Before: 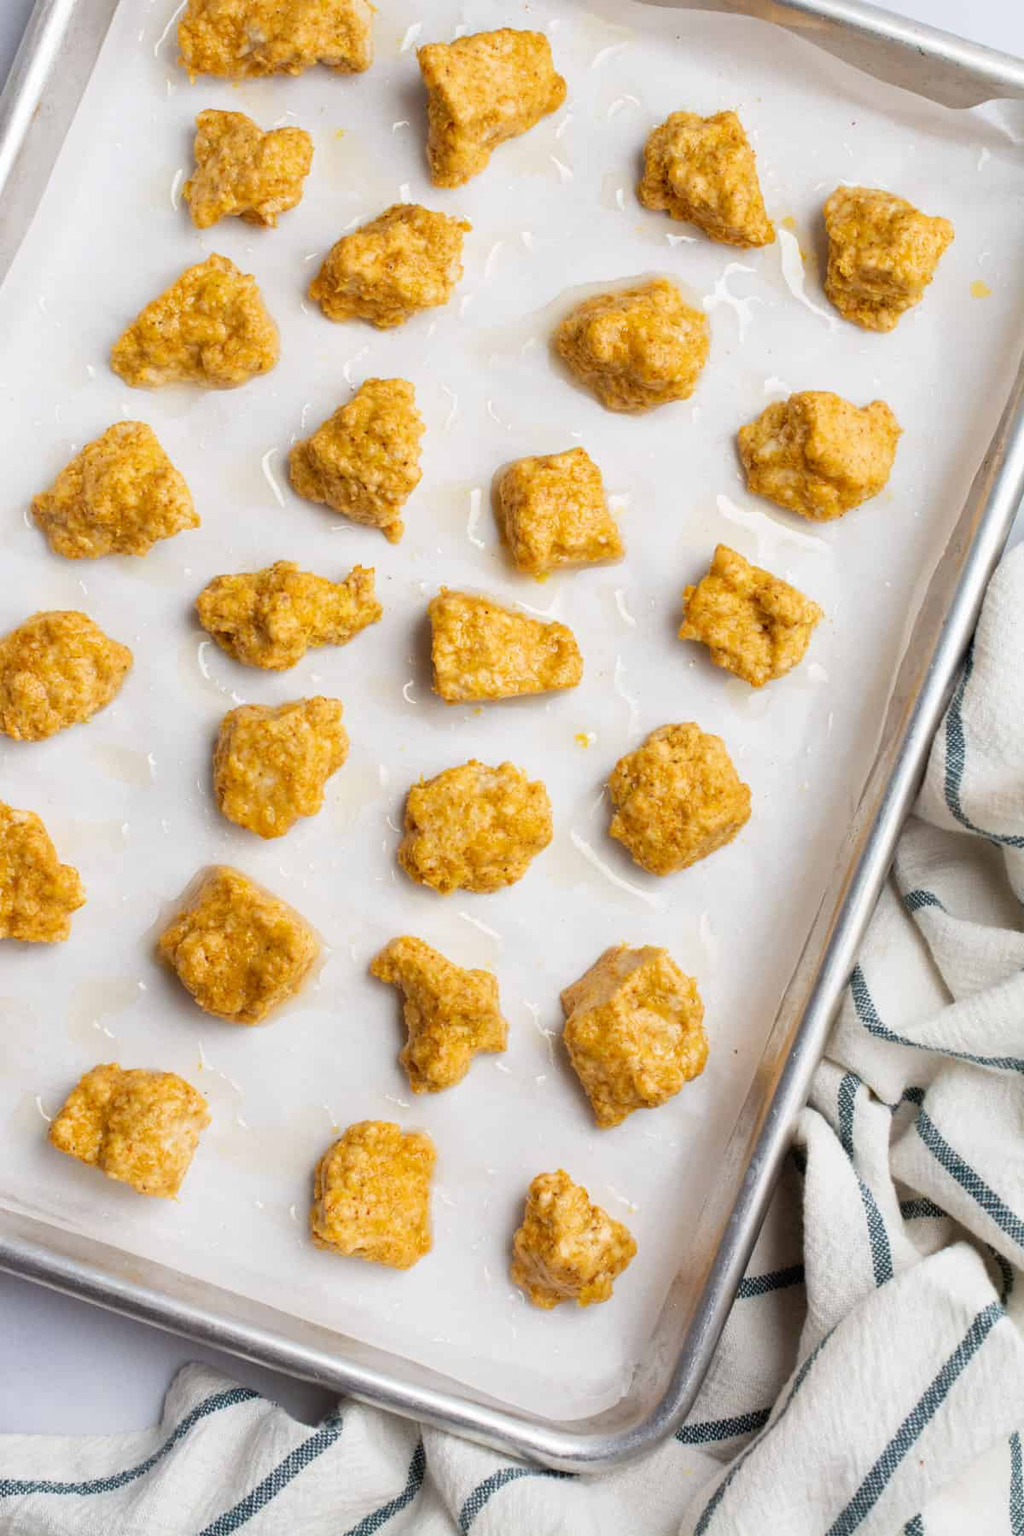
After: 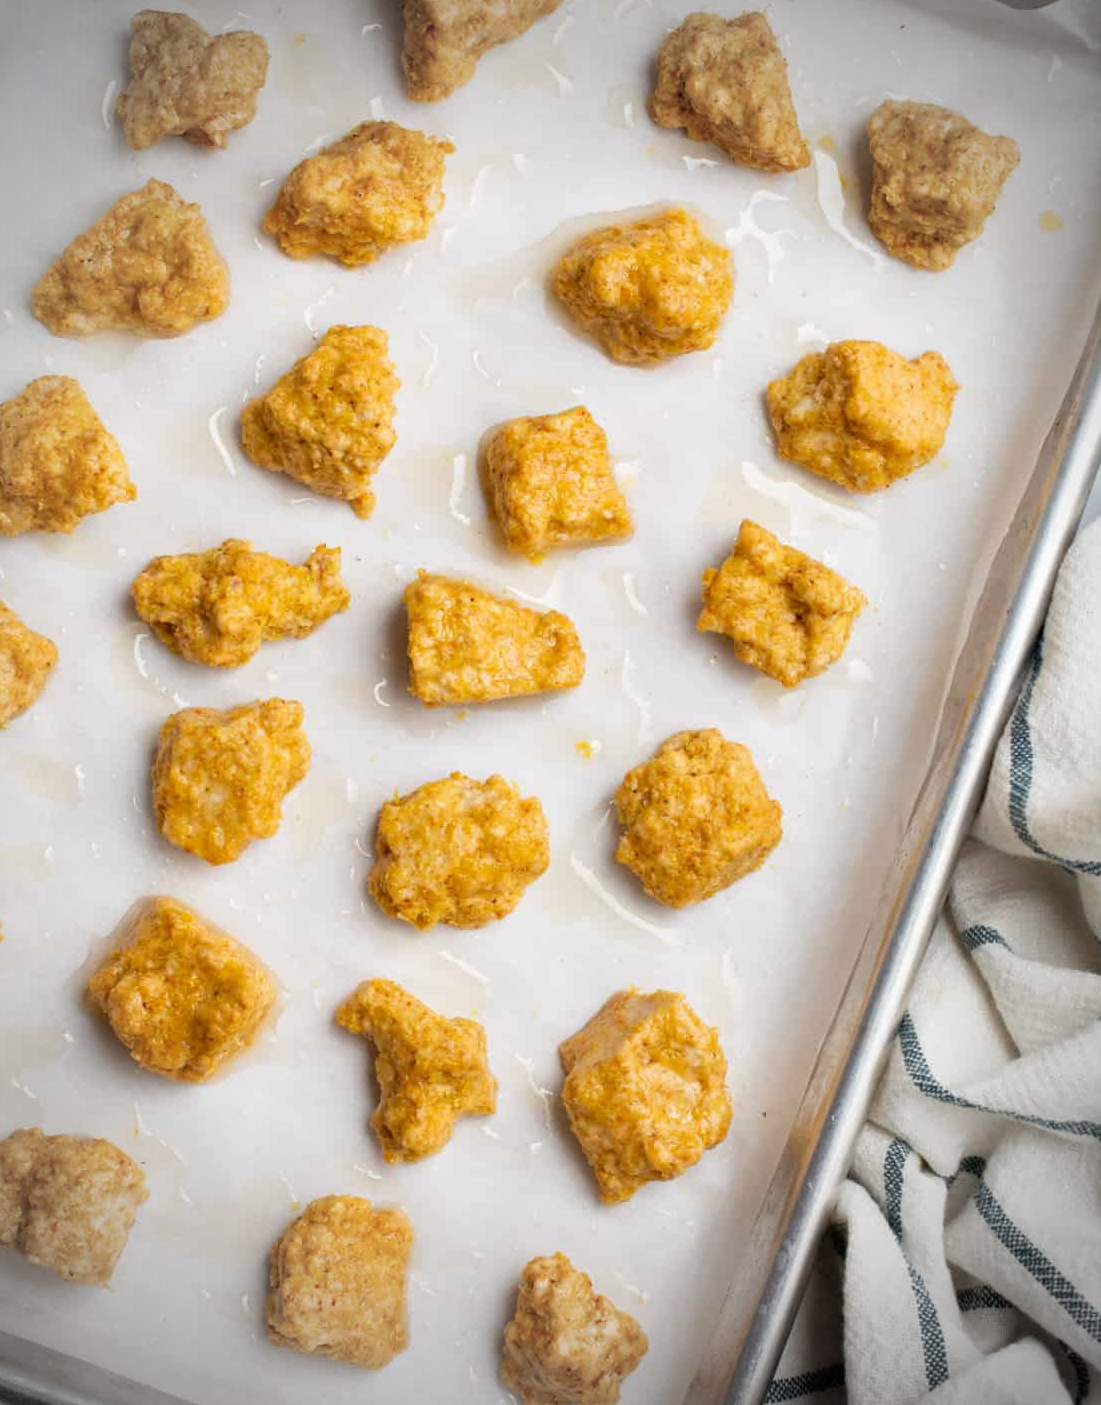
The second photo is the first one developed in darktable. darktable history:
crop: left 8.181%, top 6.603%, bottom 15.287%
vignetting: fall-off start 71.45%, brightness -0.616, saturation -0.672
